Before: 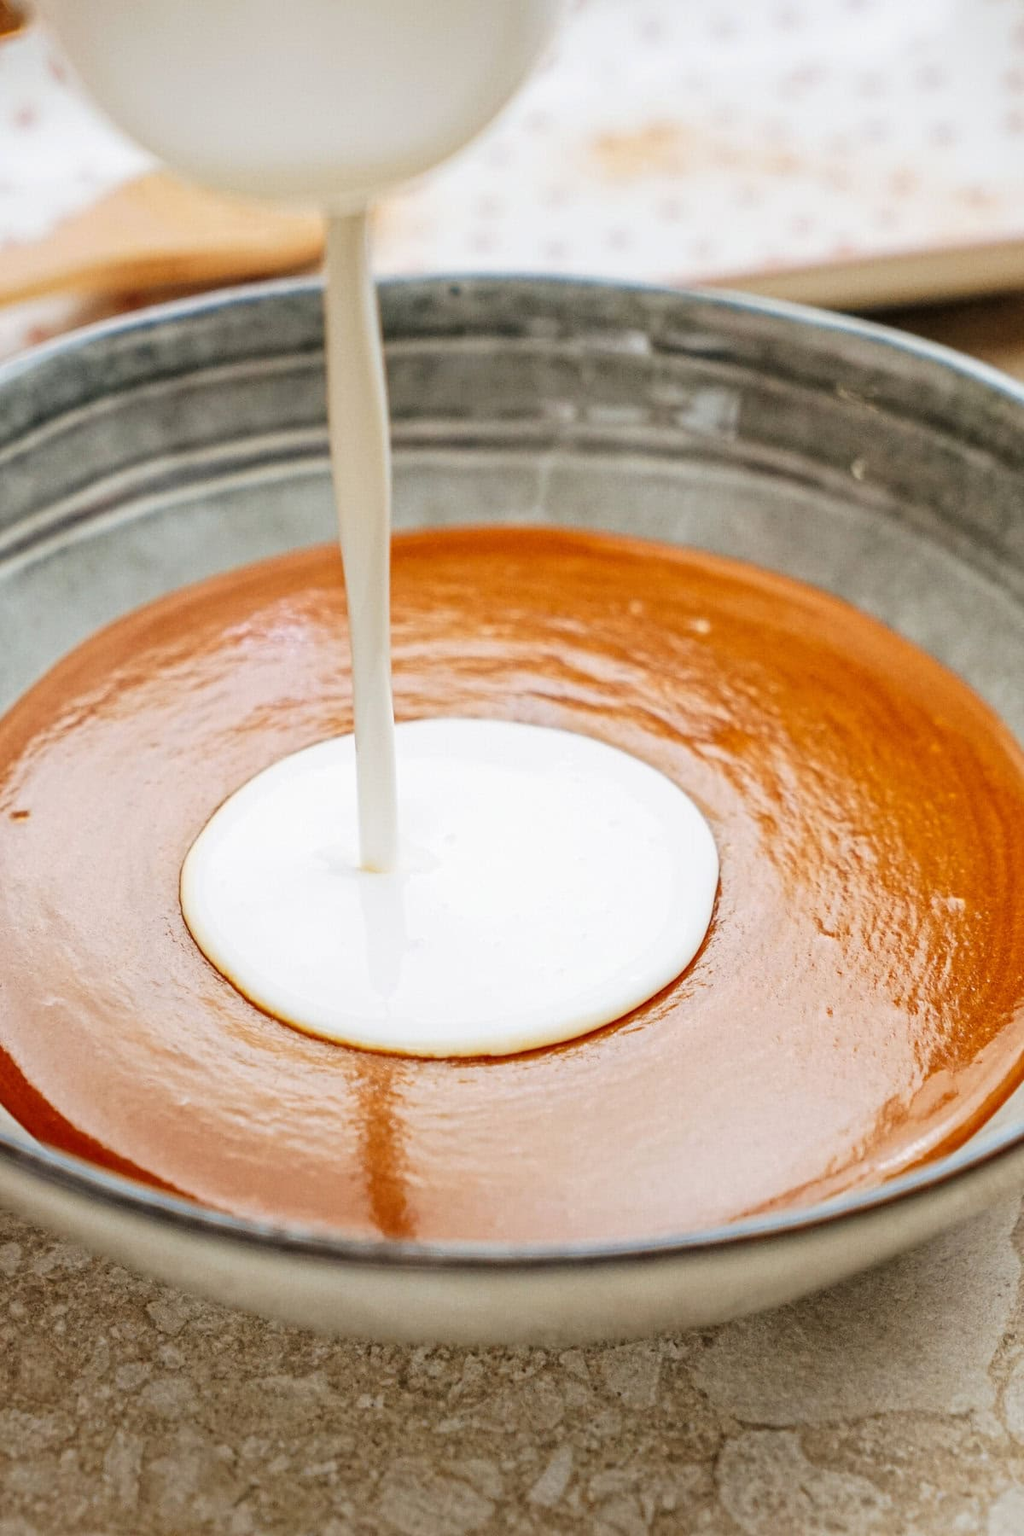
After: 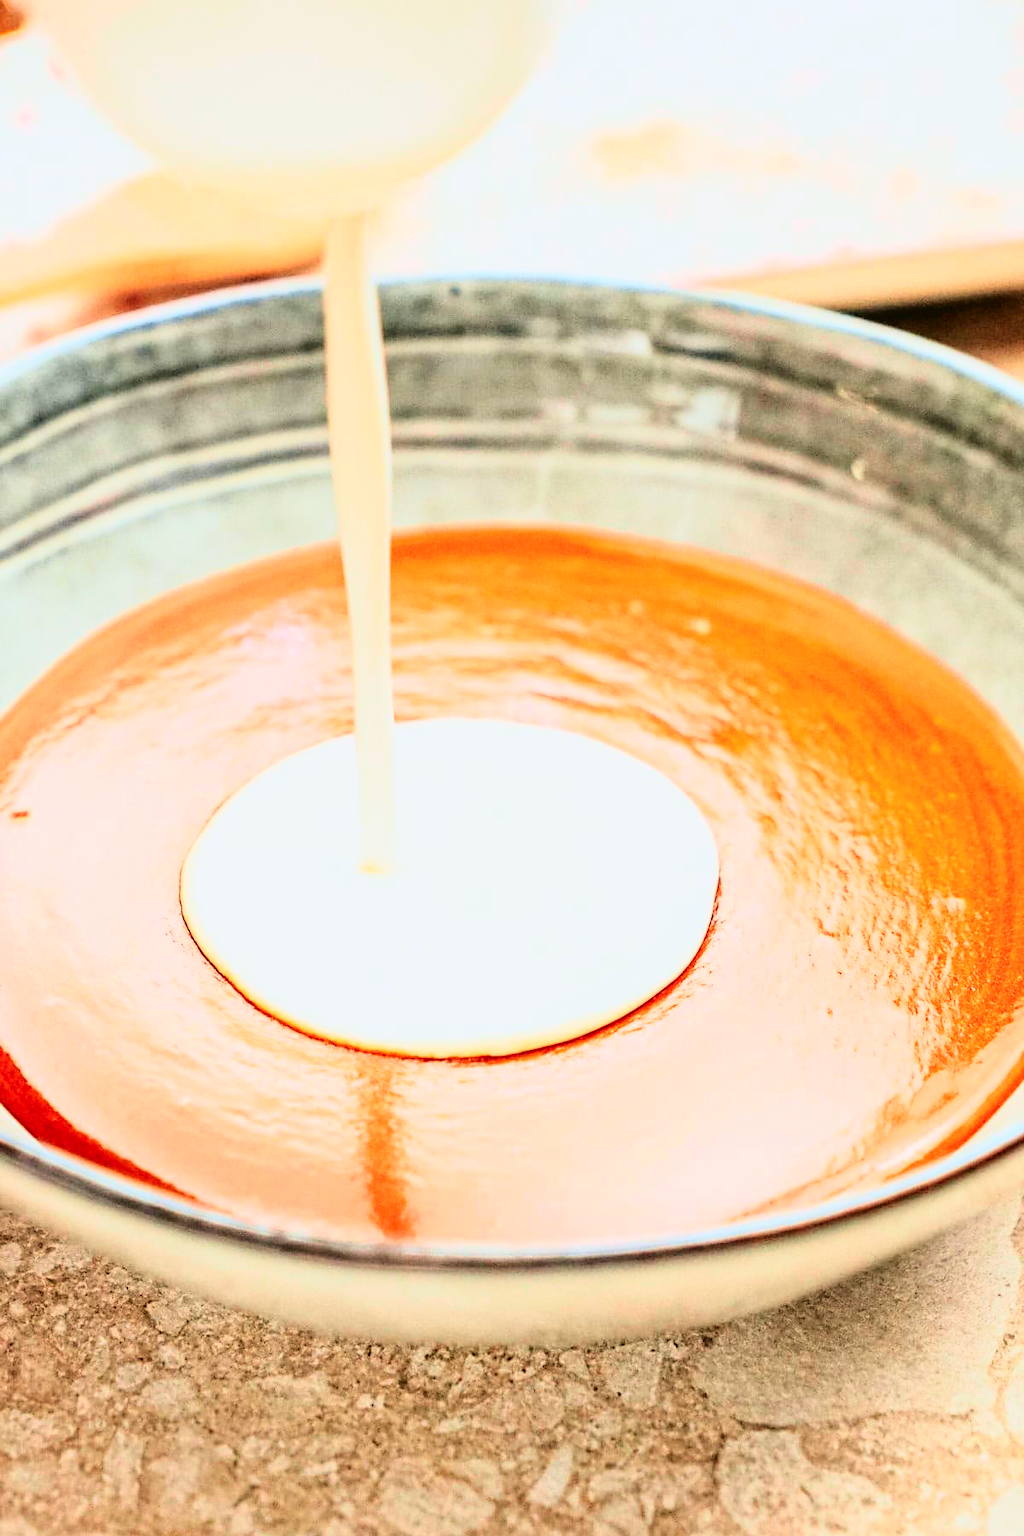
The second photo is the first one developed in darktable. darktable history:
base curve: curves: ch0 [(0, 0) (0.012, 0.01) (0.073, 0.168) (0.31, 0.711) (0.645, 0.957) (1, 1)]
sharpen: radius 1.889, amount 0.405, threshold 1.591
tone curve: curves: ch0 [(0, 0.011) (0.139, 0.106) (0.295, 0.271) (0.499, 0.523) (0.739, 0.782) (0.857, 0.879) (1, 0.967)]; ch1 [(0, 0) (0.291, 0.229) (0.394, 0.365) (0.469, 0.456) (0.507, 0.504) (0.527, 0.546) (0.571, 0.614) (0.725, 0.779) (1, 1)]; ch2 [(0, 0) (0.125, 0.089) (0.35, 0.317) (0.437, 0.42) (0.502, 0.499) (0.537, 0.551) (0.613, 0.636) (1, 1)], color space Lab, independent channels, preserve colors none
